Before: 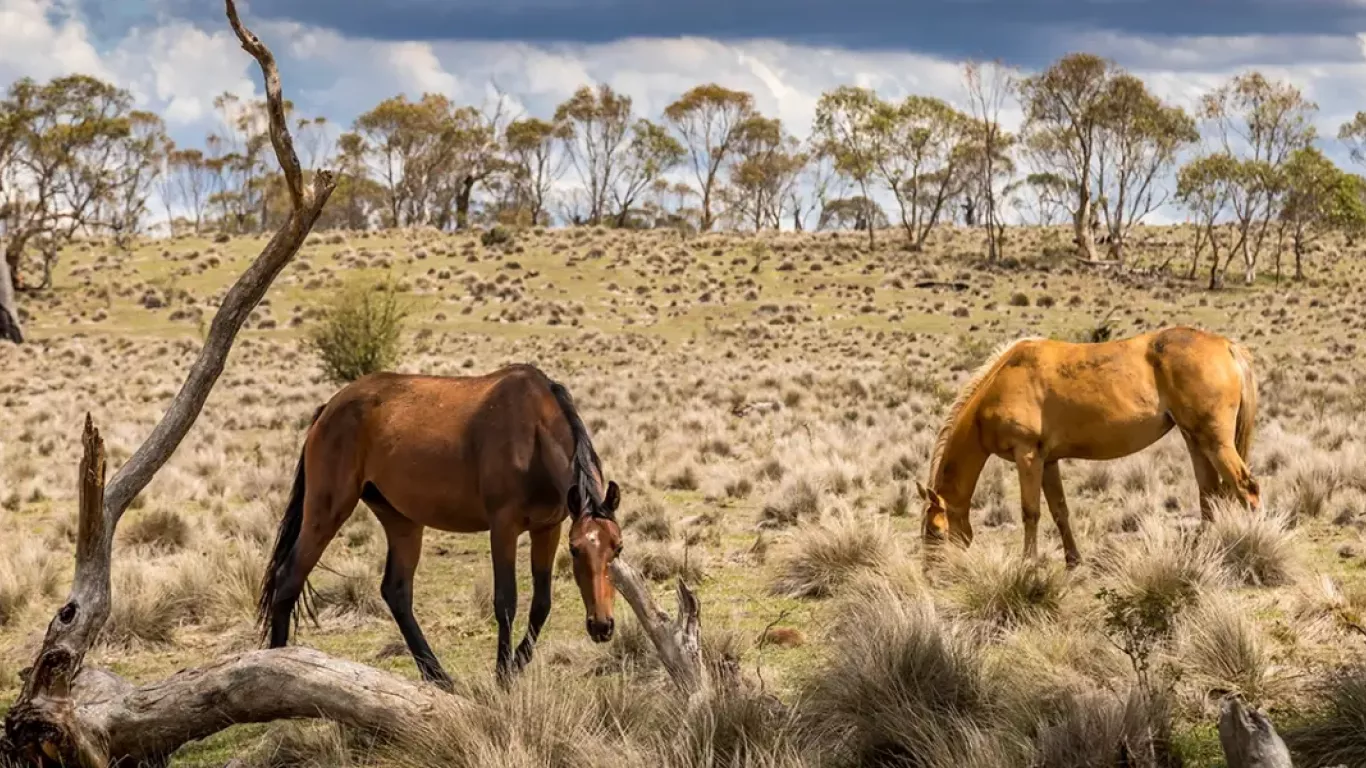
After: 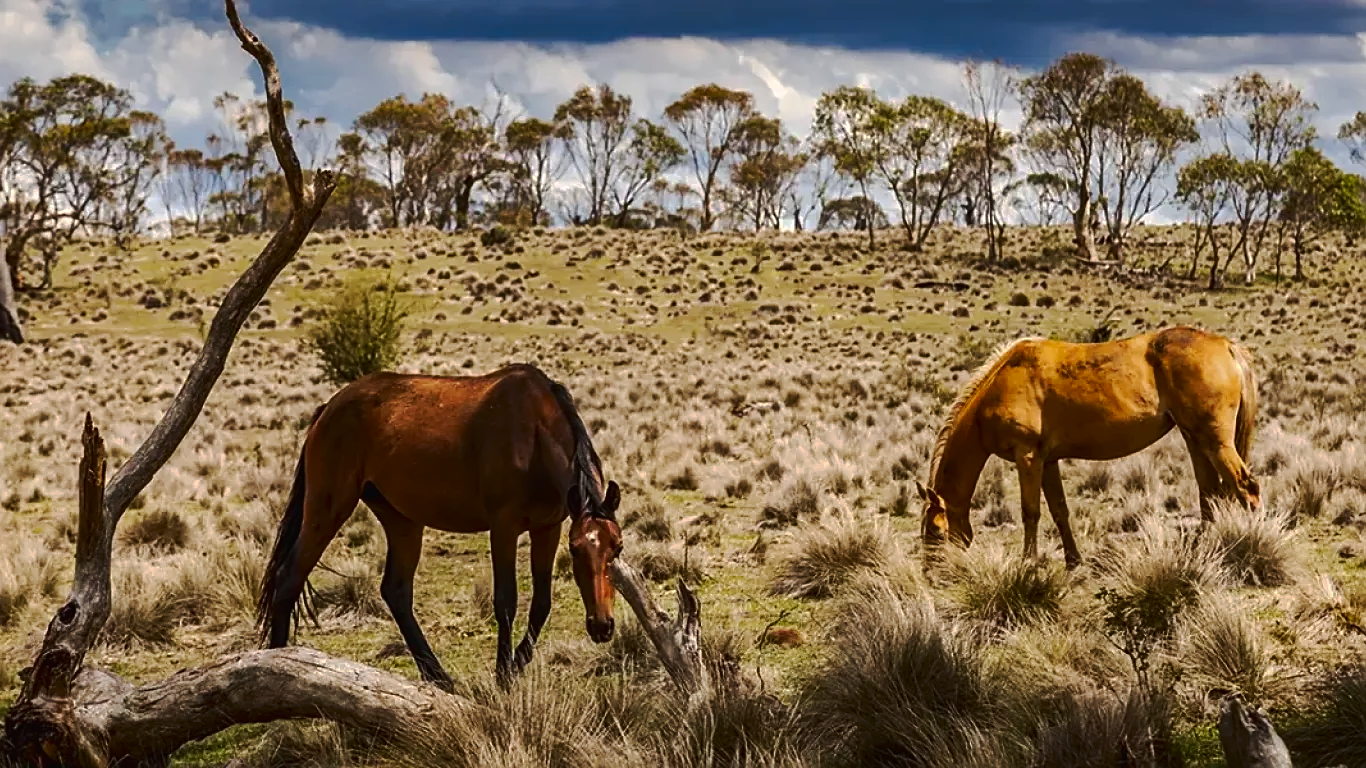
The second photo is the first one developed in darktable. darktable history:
sharpen: on, module defaults
tone equalizer: on, module defaults
tone curve: curves: ch0 [(0, 0) (0.003, 0.01) (0.011, 0.014) (0.025, 0.029) (0.044, 0.051) (0.069, 0.072) (0.1, 0.097) (0.136, 0.123) (0.177, 0.16) (0.224, 0.2) (0.277, 0.248) (0.335, 0.305) (0.399, 0.37) (0.468, 0.454) (0.543, 0.534) (0.623, 0.609) (0.709, 0.681) (0.801, 0.752) (0.898, 0.841) (1, 1)], preserve colors none
exposure: black level correction -0.008, exposure 0.067 EV, compensate highlight preservation false
contrast brightness saturation: contrast 0.1, brightness -0.26, saturation 0.14
